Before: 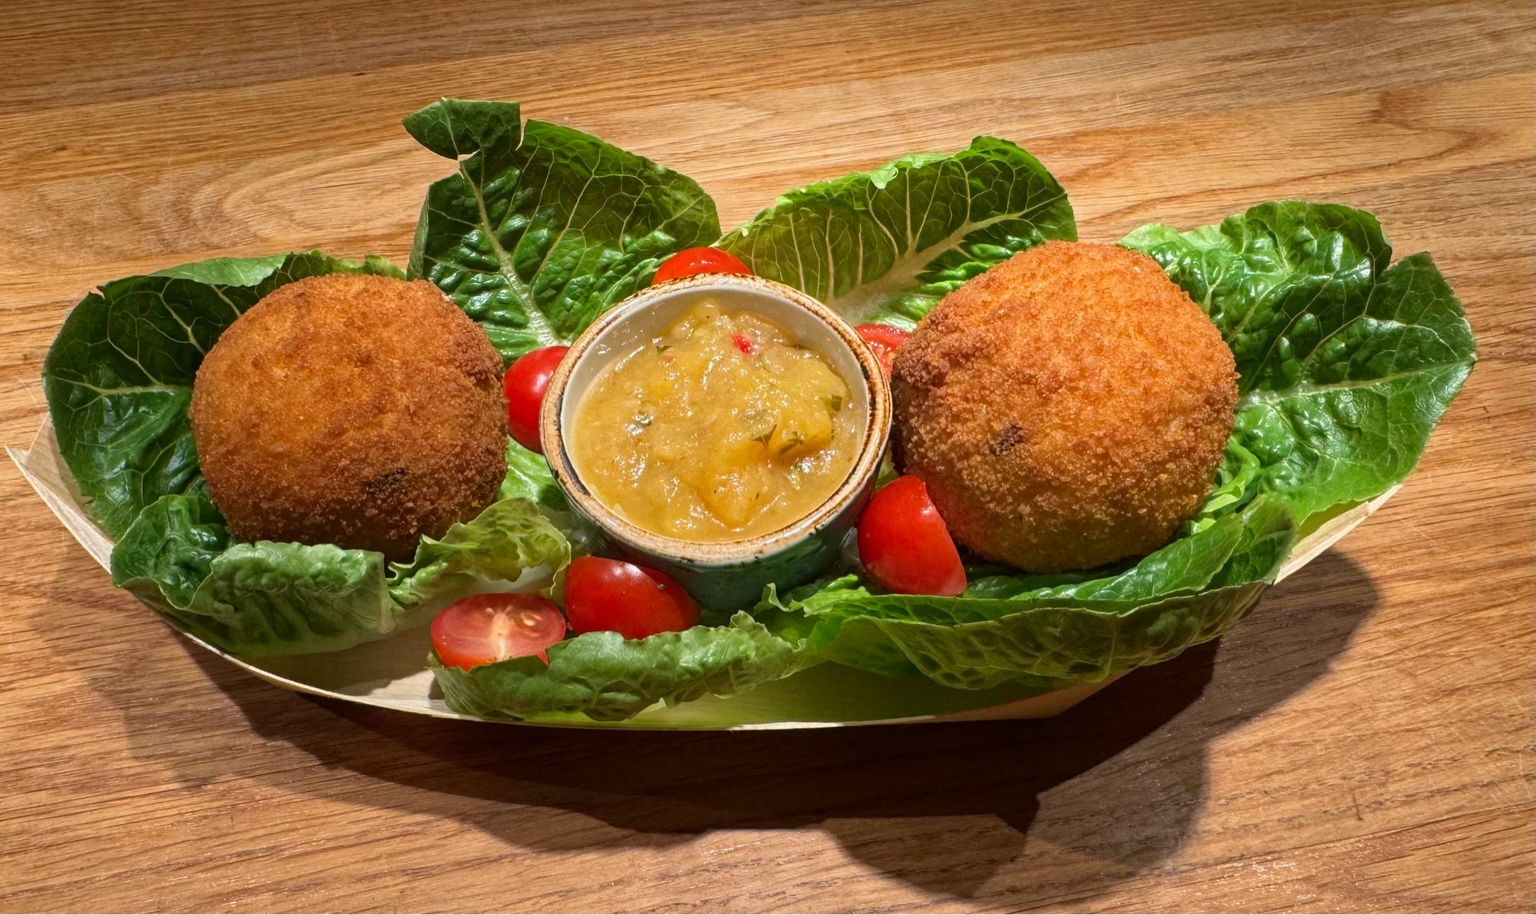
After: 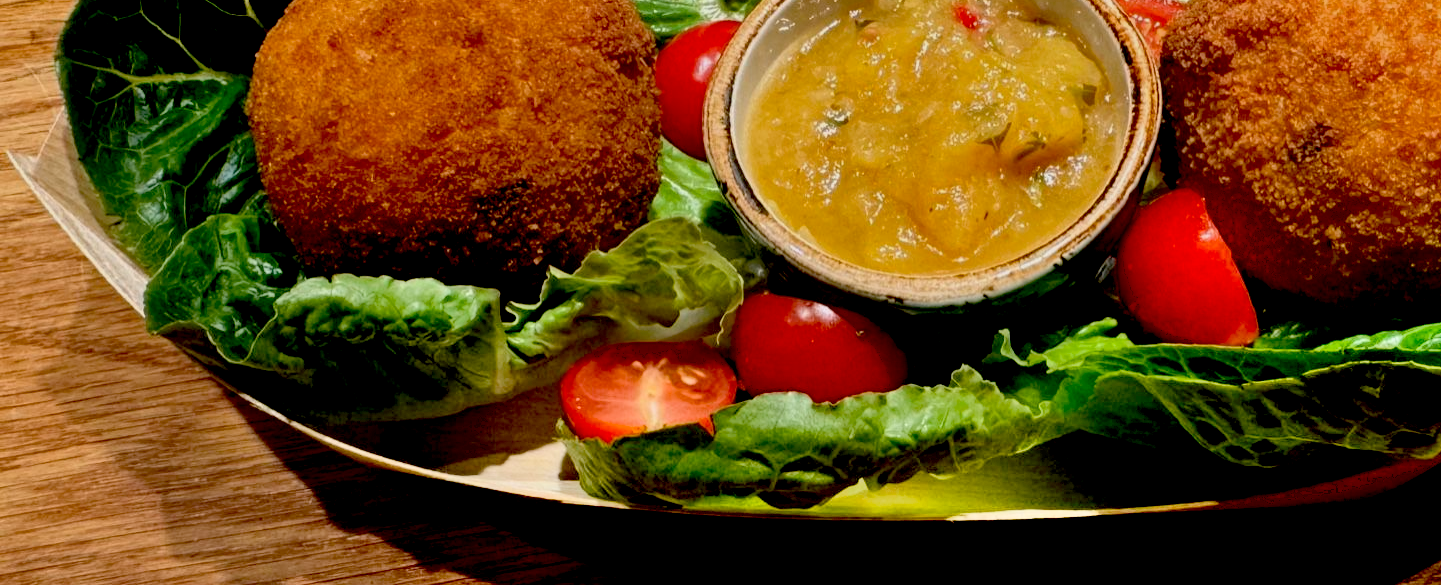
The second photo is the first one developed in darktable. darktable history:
shadows and highlights: radius 105.64, shadows 40.42, highlights -72.62, low approximation 0.01, soften with gaussian
crop: top 36.116%, right 27.922%, bottom 14.682%
exposure: black level correction 0.045, exposure -0.229 EV, compensate highlight preservation false
